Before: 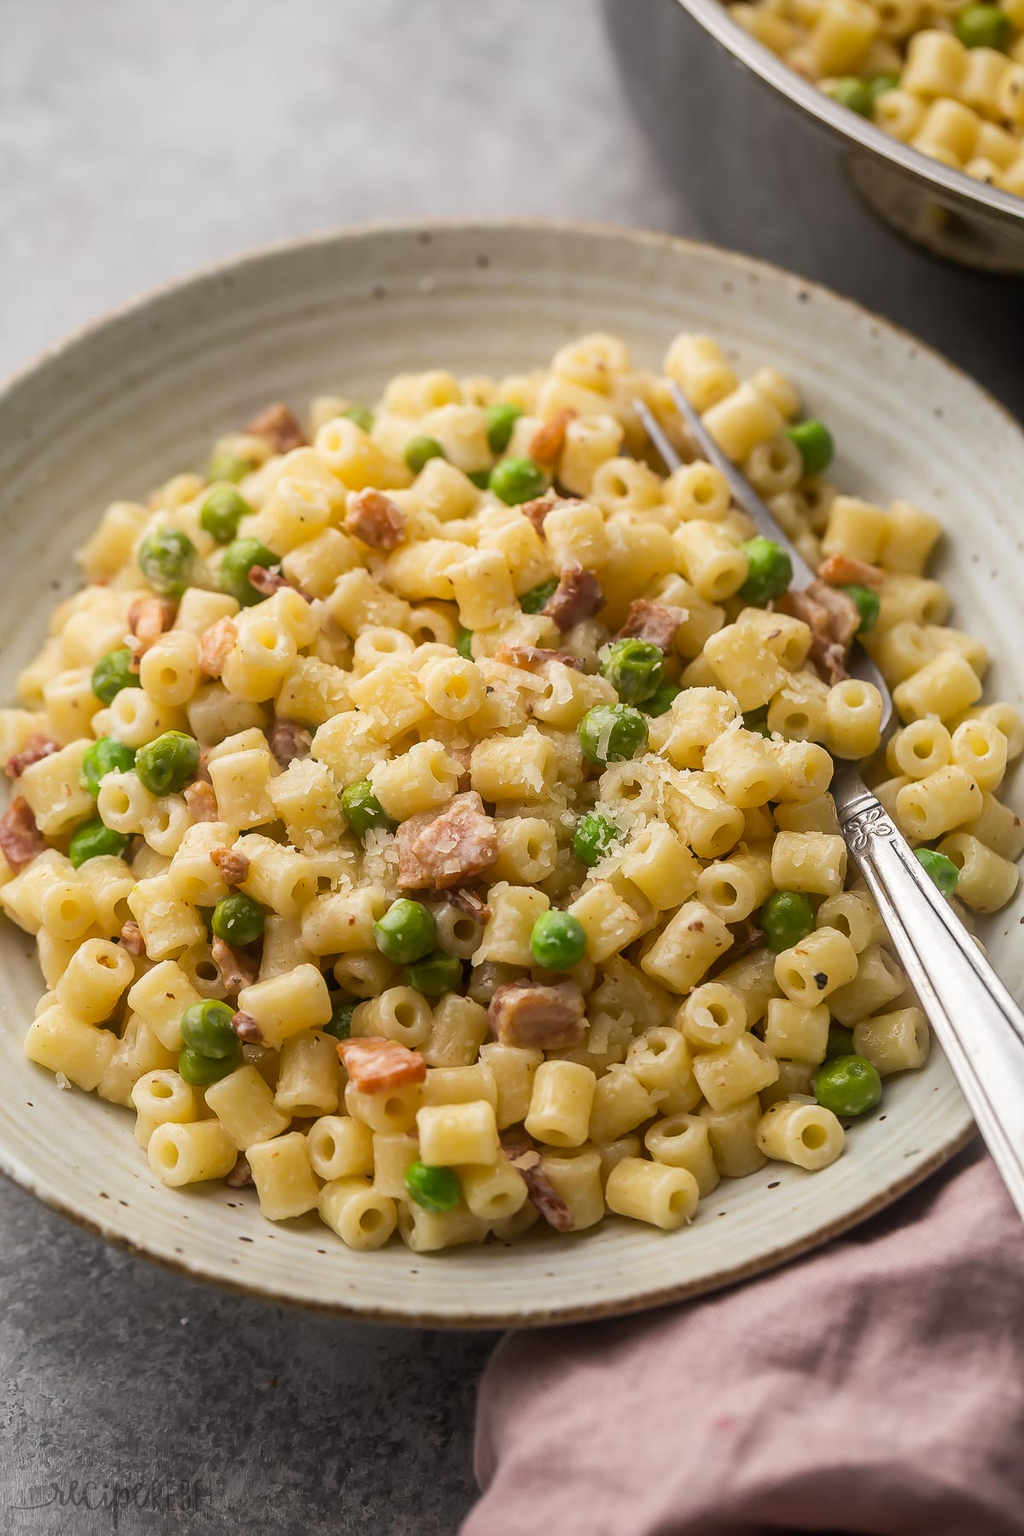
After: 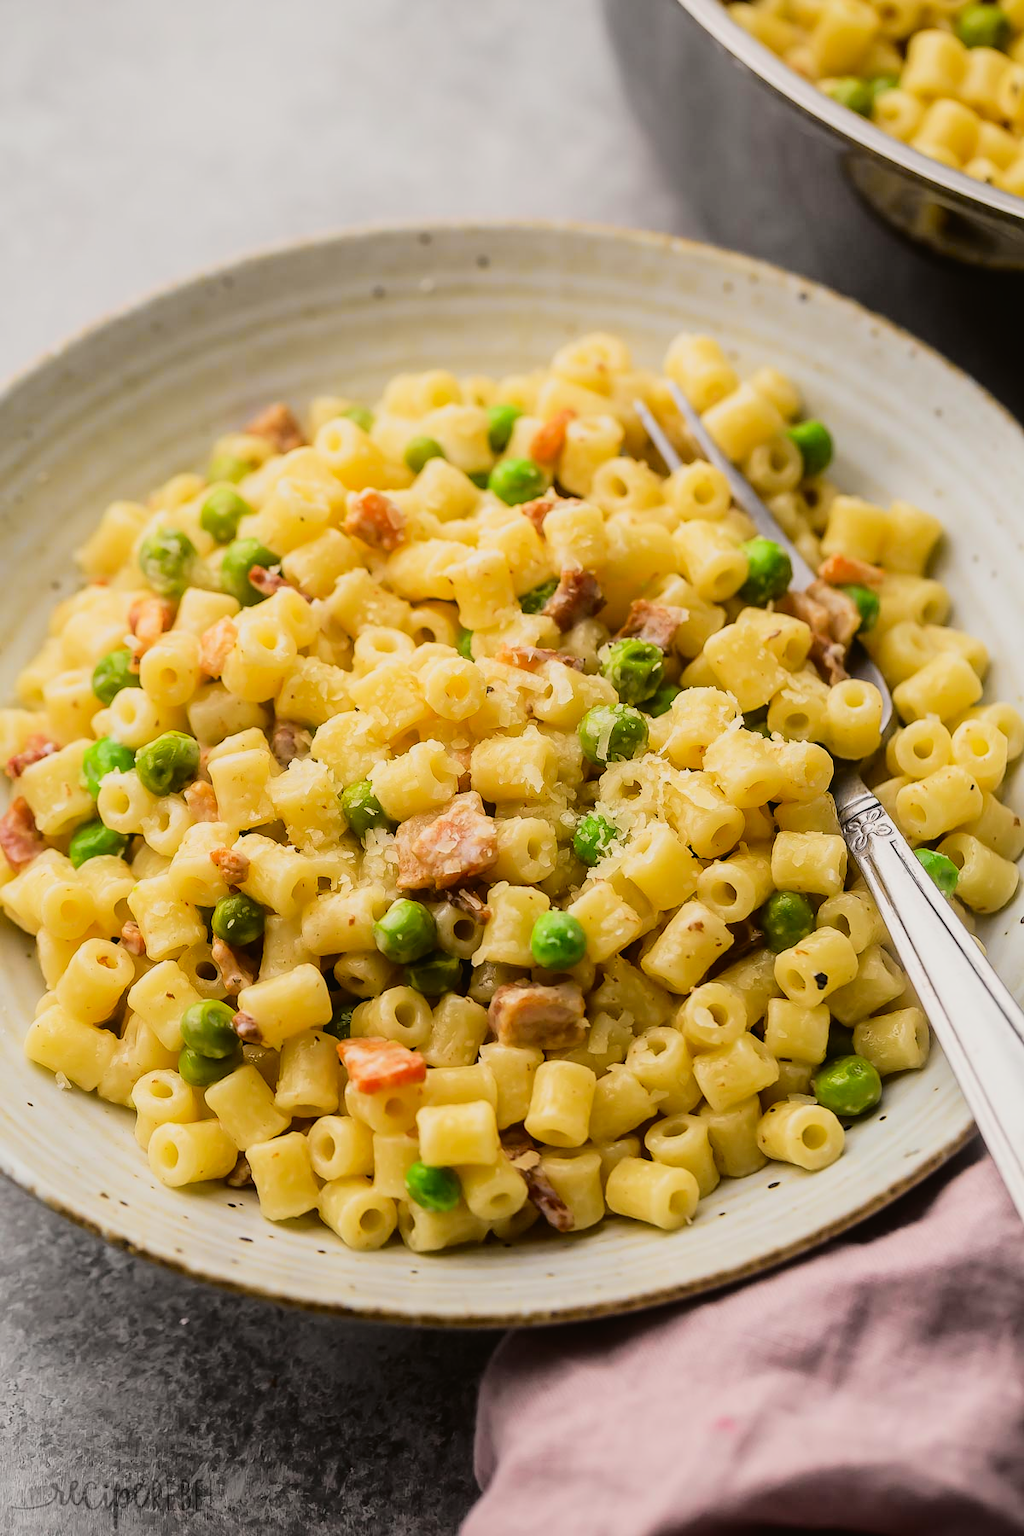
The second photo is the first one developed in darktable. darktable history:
filmic rgb: black relative exposure -7.48 EV, white relative exposure 4.83 EV, hardness 3.4, color science v6 (2022)
tone curve: curves: ch0 [(0, 0.021) (0.049, 0.044) (0.157, 0.131) (0.359, 0.419) (0.469, 0.544) (0.634, 0.722) (0.839, 0.909) (0.998, 0.978)]; ch1 [(0, 0) (0.437, 0.408) (0.472, 0.47) (0.502, 0.503) (0.527, 0.53) (0.564, 0.573) (0.614, 0.654) (0.669, 0.748) (0.859, 0.899) (1, 1)]; ch2 [(0, 0) (0.33, 0.301) (0.421, 0.443) (0.487, 0.504) (0.502, 0.509) (0.535, 0.537) (0.565, 0.595) (0.608, 0.667) (1, 1)], color space Lab, independent channels, preserve colors none
